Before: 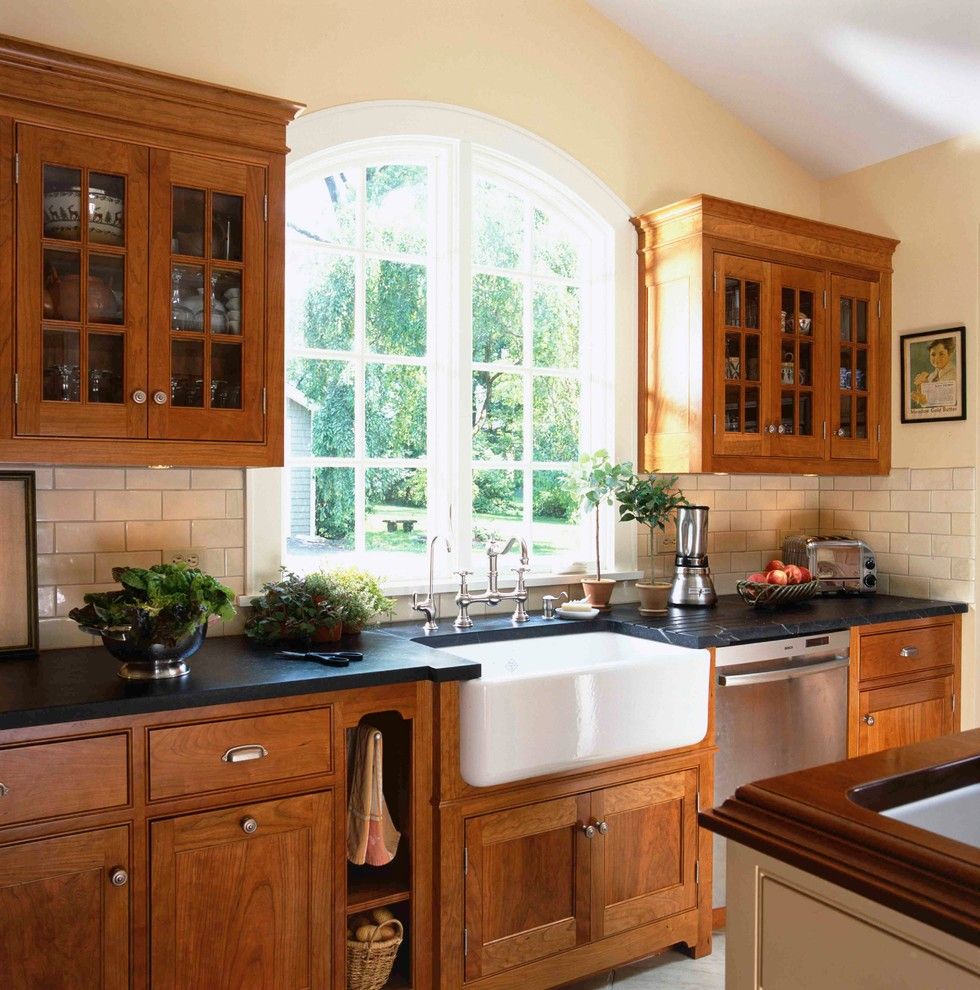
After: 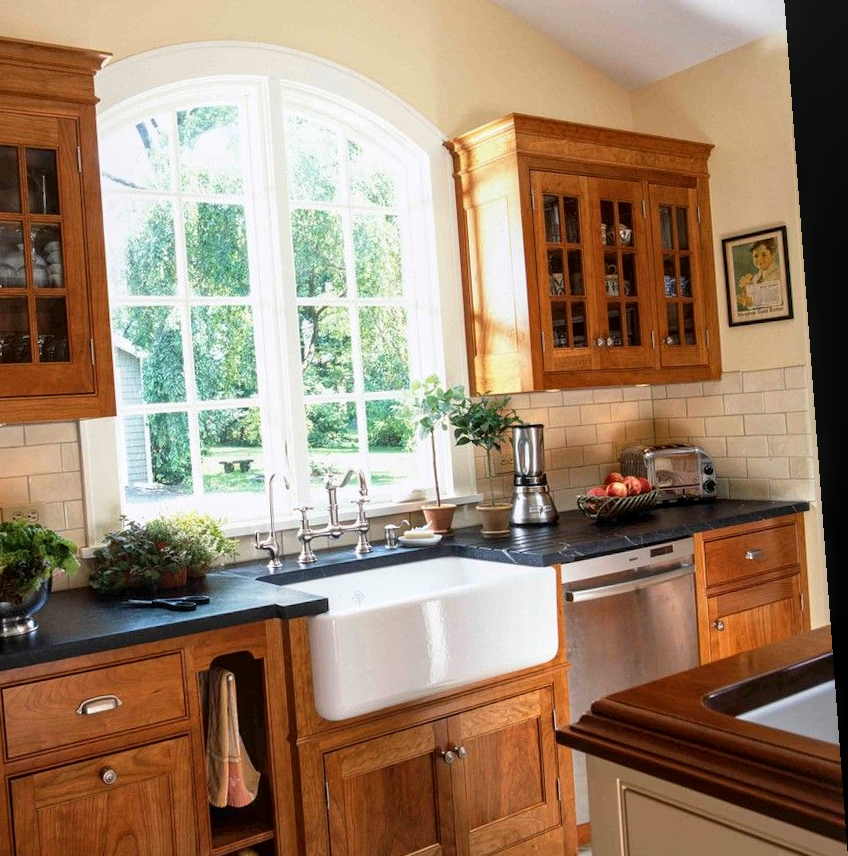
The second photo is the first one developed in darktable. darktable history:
local contrast: on, module defaults
rotate and perspective: rotation -4.25°, automatic cropping off
crop: left 19.159%, top 9.58%, bottom 9.58%
